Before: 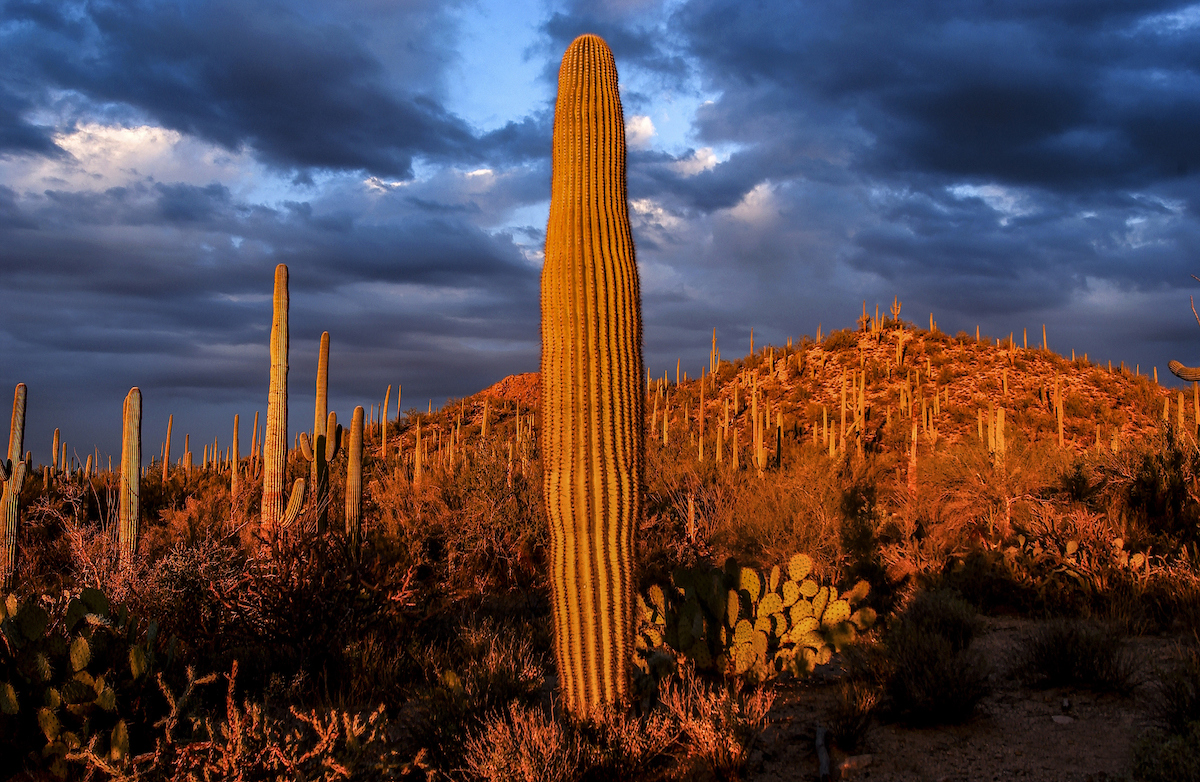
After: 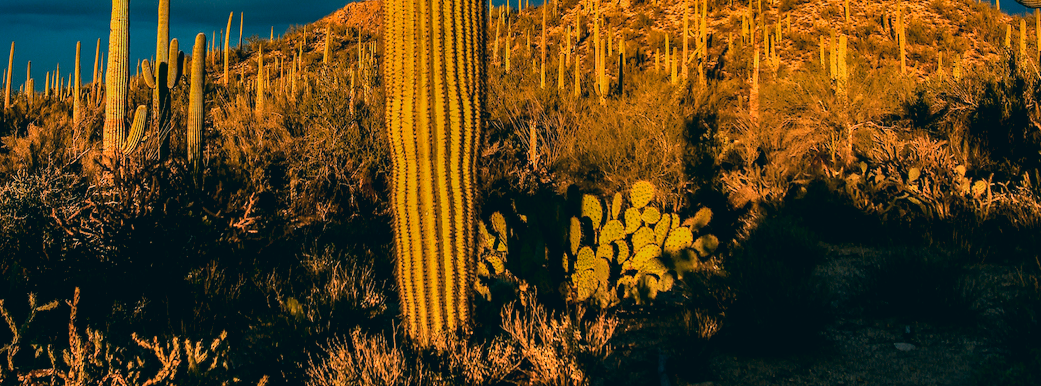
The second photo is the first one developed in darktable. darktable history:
color zones: curves: ch0 [(0.25, 0.5) (0.347, 0.092) (0.75, 0.5)]; ch1 [(0.25, 0.5) (0.33, 0.51) (0.75, 0.5)]
crop and rotate: left 13.236%, top 47.806%, bottom 2.714%
shadows and highlights: shadows 24.65, highlights -79.71, soften with gaussian
color correction: highlights a* -19.47, highlights b* 9.79, shadows a* -20.54, shadows b* -11.38
